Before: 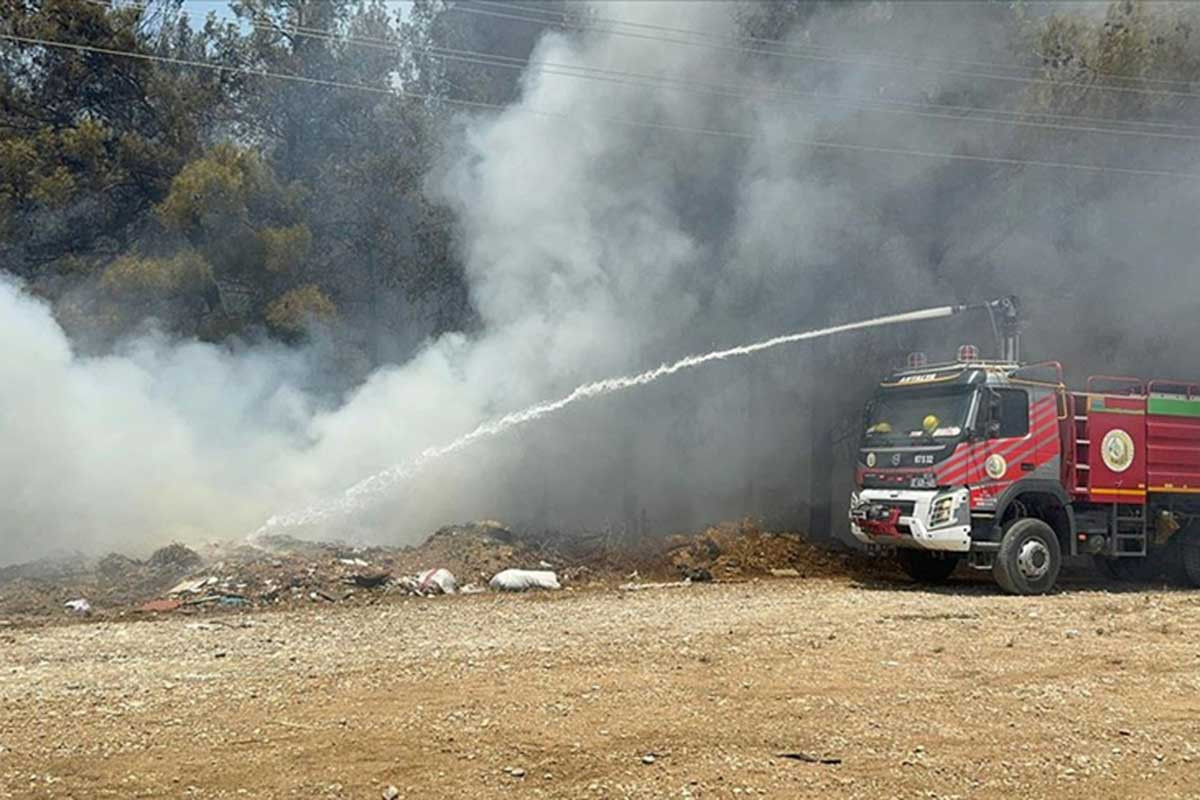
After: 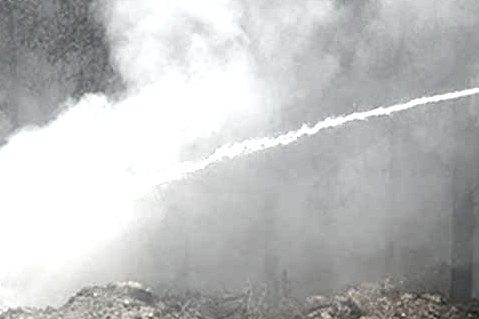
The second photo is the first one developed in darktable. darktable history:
color correction: saturation 0.2
crop: left 30%, top 30%, right 30%, bottom 30%
exposure: black level correction 0, exposure 1.015 EV, compensate exposure bias true, compensate highlight preservation false
